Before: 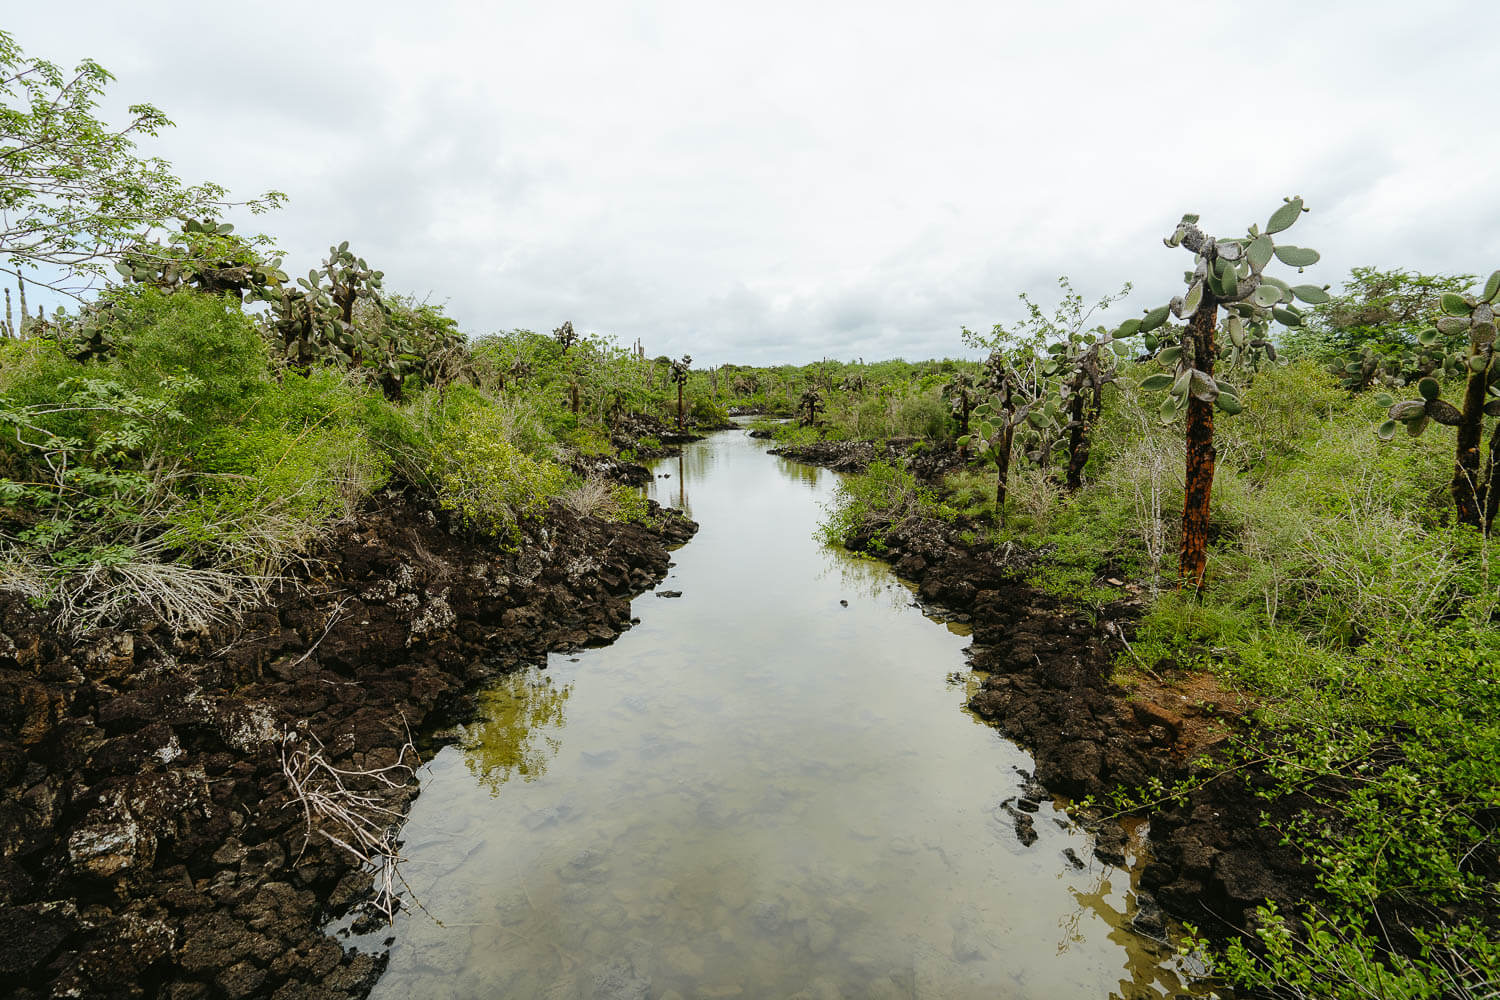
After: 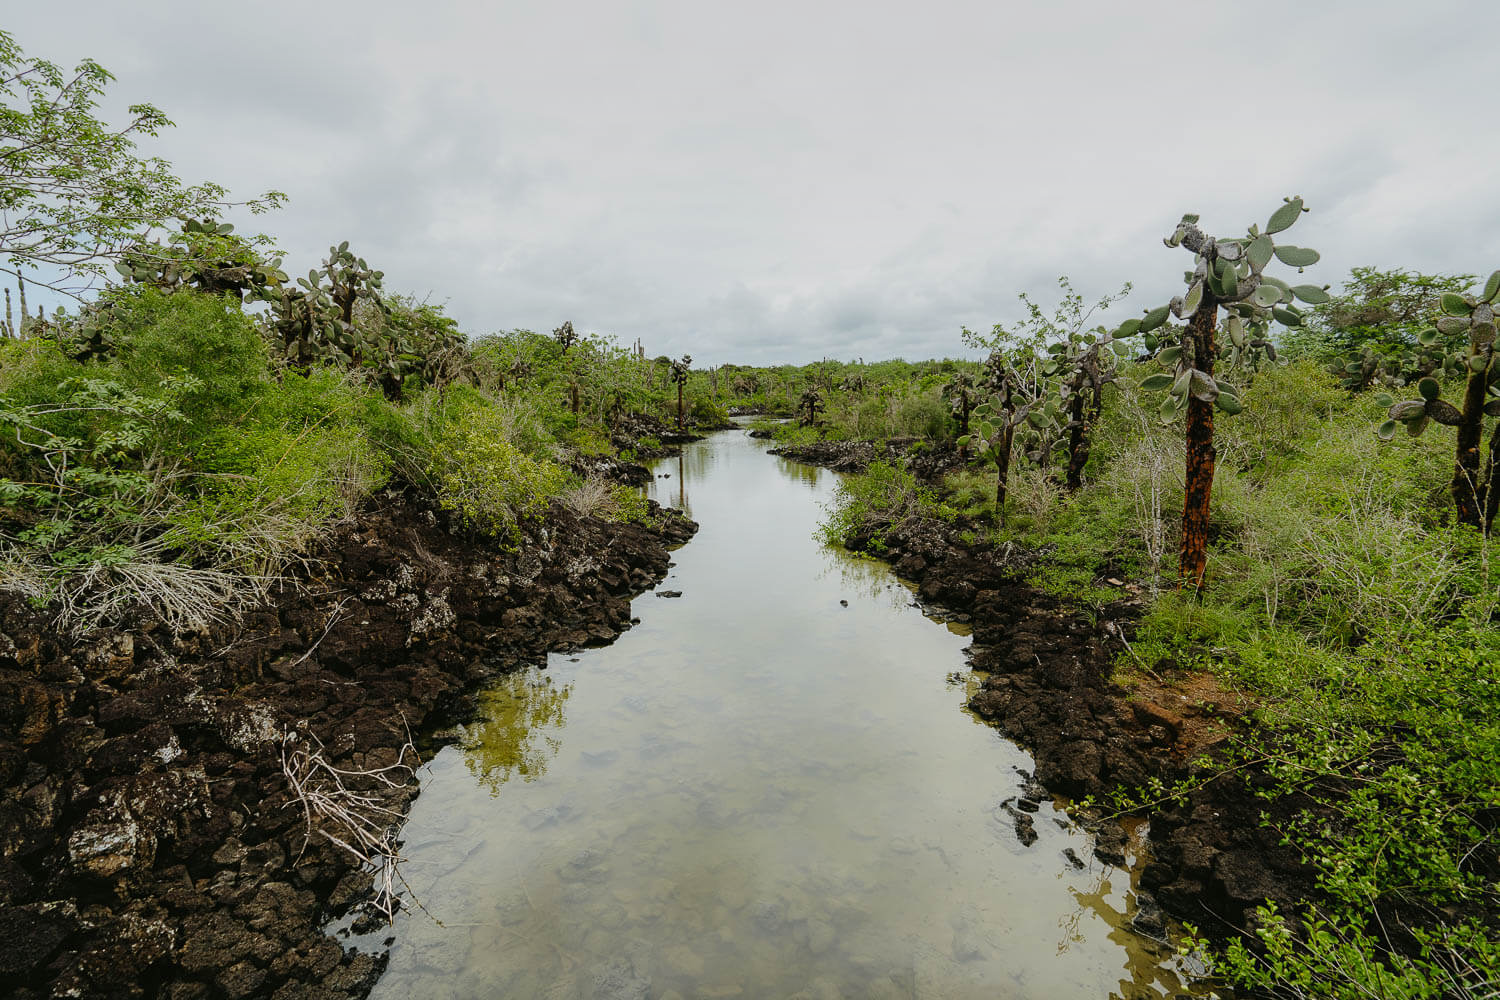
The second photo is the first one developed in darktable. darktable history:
graduated density: on, module defaults
